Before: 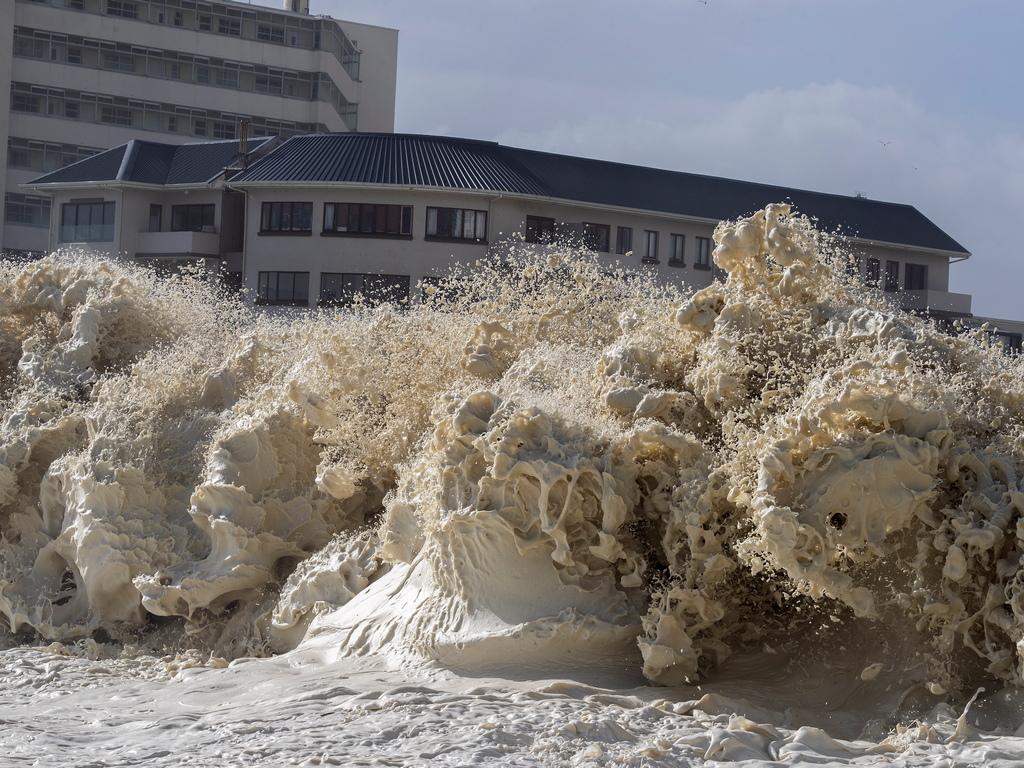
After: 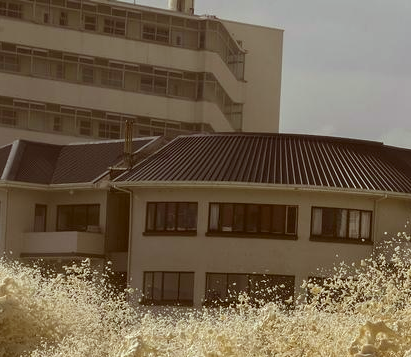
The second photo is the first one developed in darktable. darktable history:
crop and rotate: left 11.288%, top 0.098%, right 48.551%, bottom 53.309%
color correction: highlights a* -5.2, highlights b* 9.79, shadows a* 9.63, shadows b* 24.44
